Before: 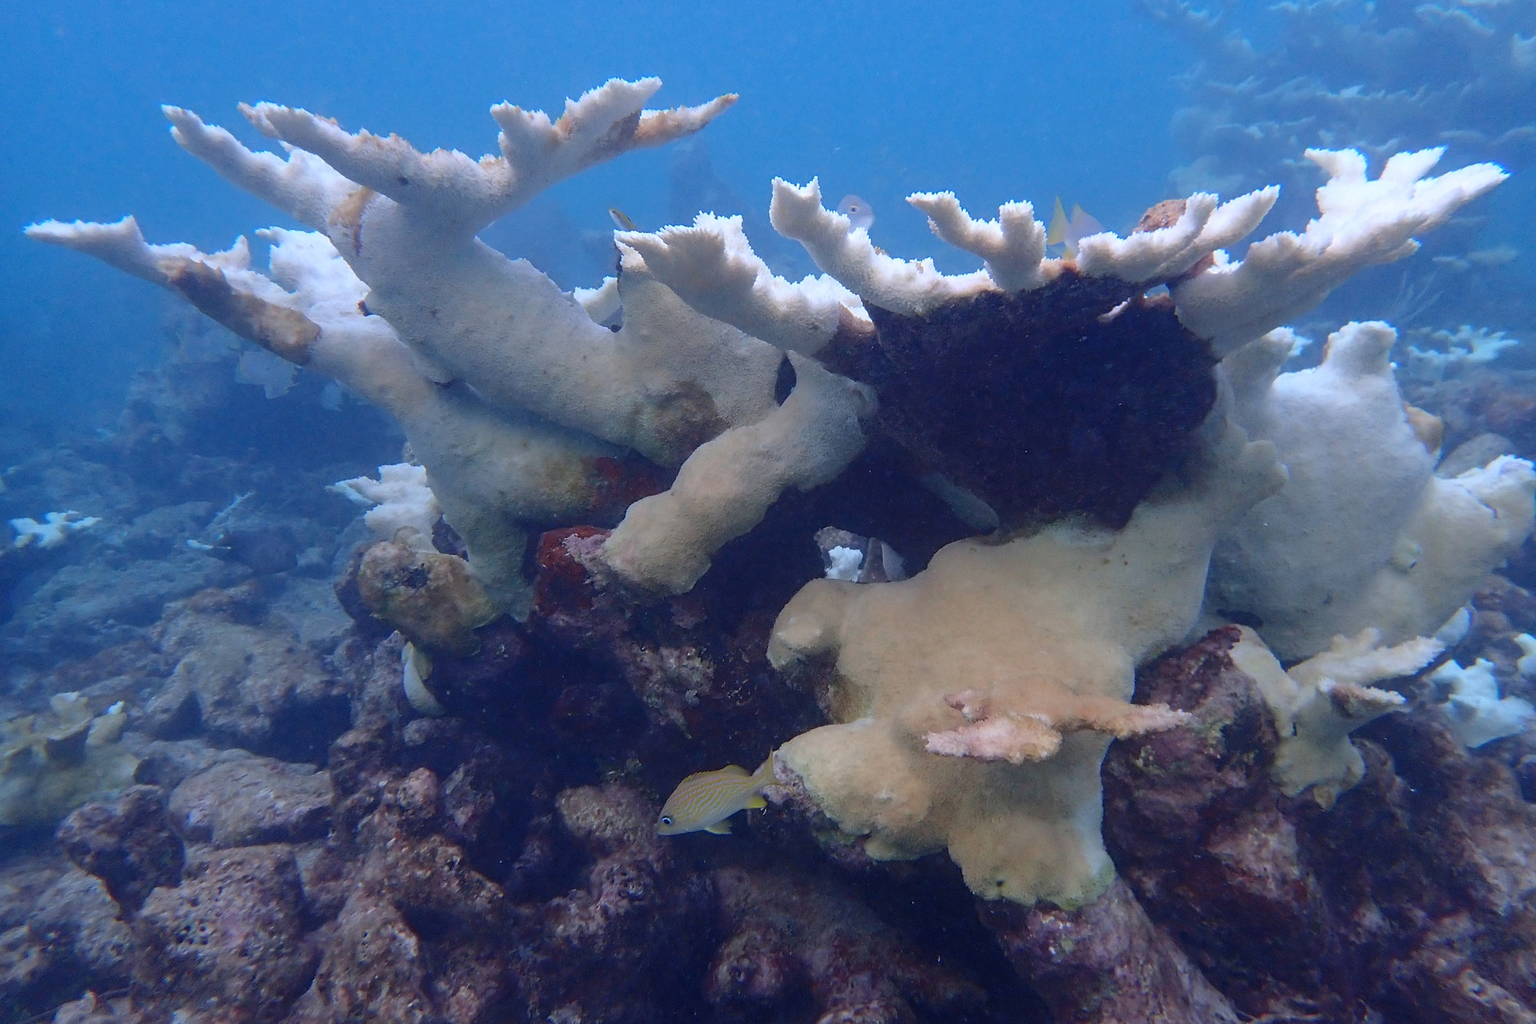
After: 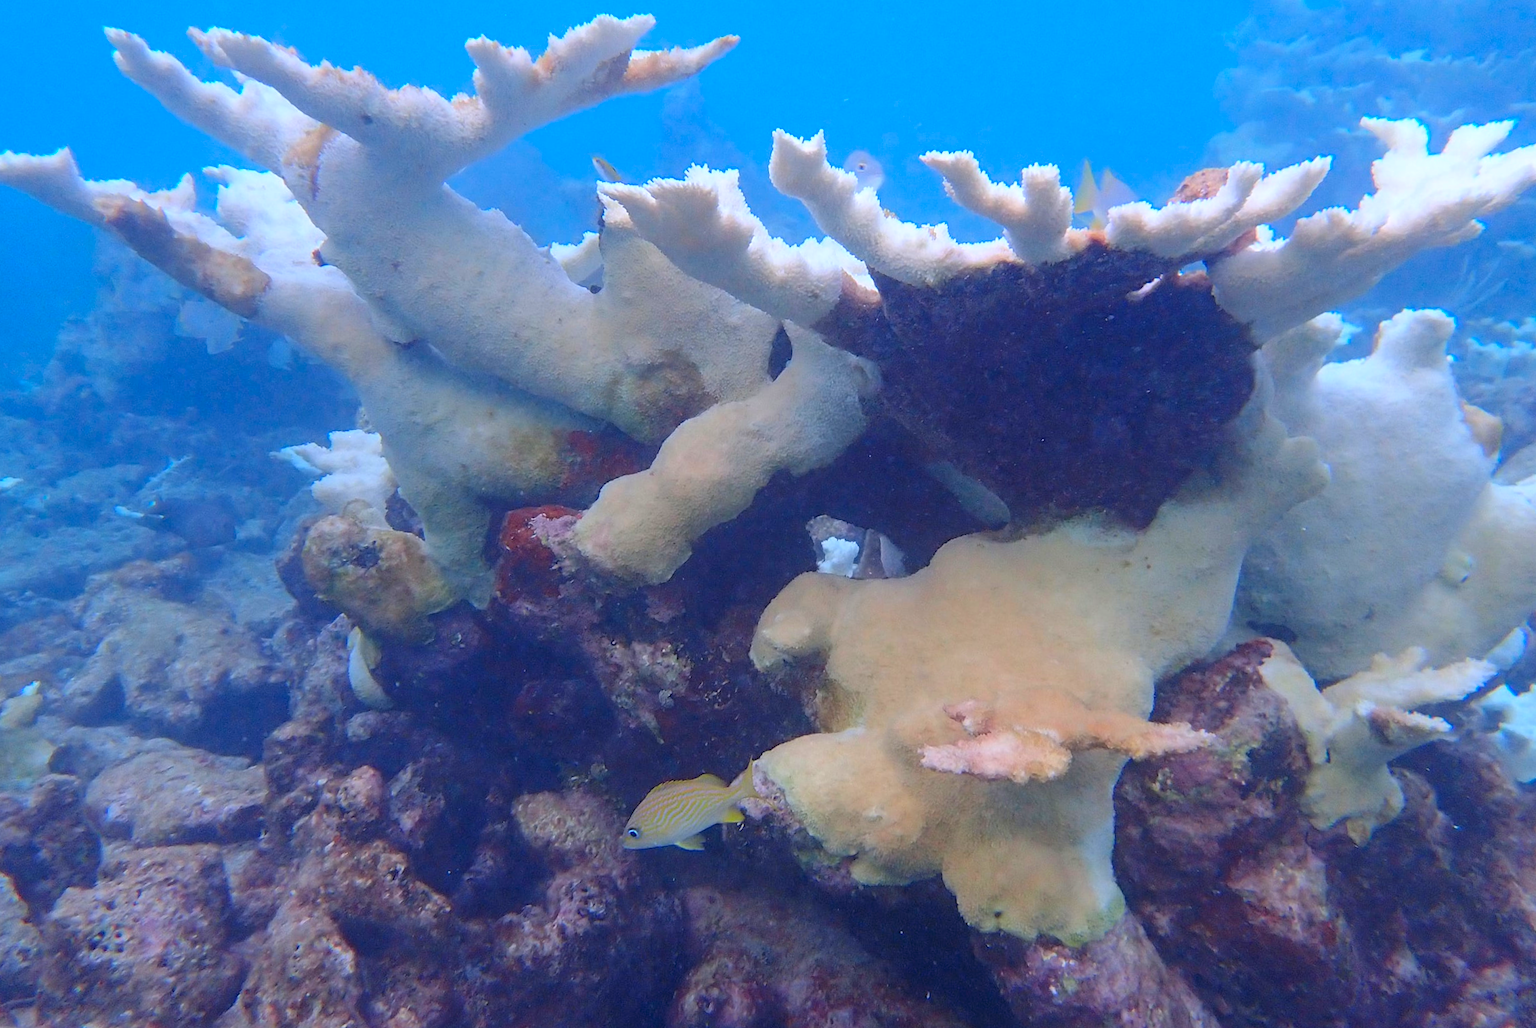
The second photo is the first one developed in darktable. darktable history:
contrast brightness saturation: contrast 0.066, brightness 0.178, saturation 0.408
crop and rotate: angle -1.92°, left 3.128%, top 3.761%, right 1.565%, bottom 0.424%
